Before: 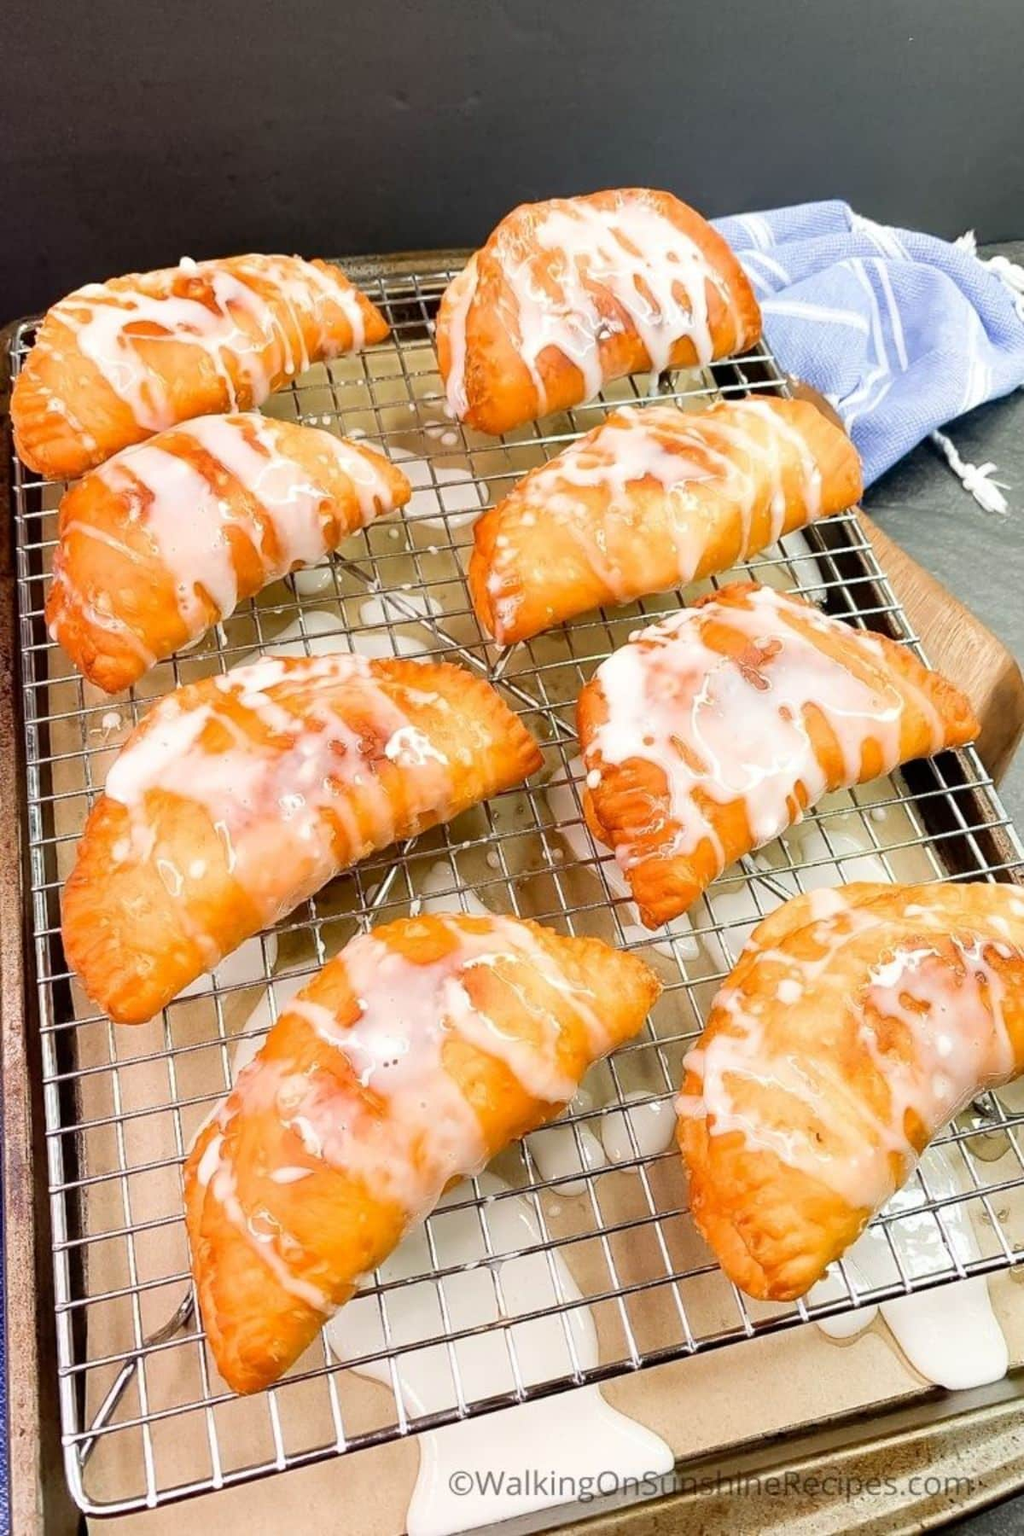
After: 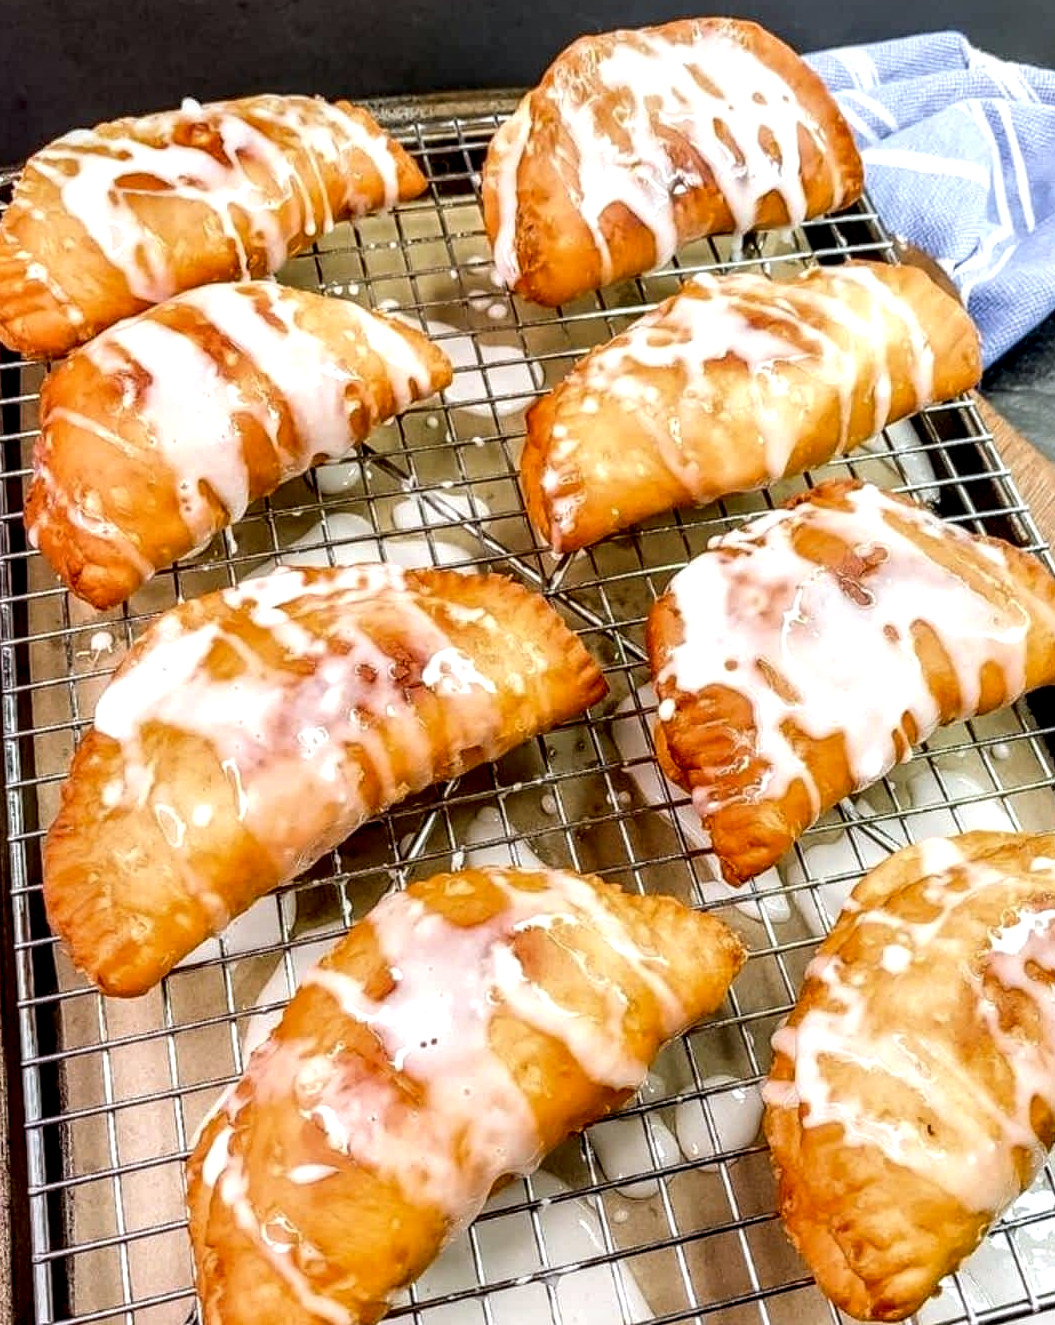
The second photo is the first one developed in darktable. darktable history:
white balance: red 0.98, blue 1.034
crop and rotate: left 2.425%, top 11.305%, right 9.6%, bottom 15.08%
local contrast: highlights 19%, detail 186%
